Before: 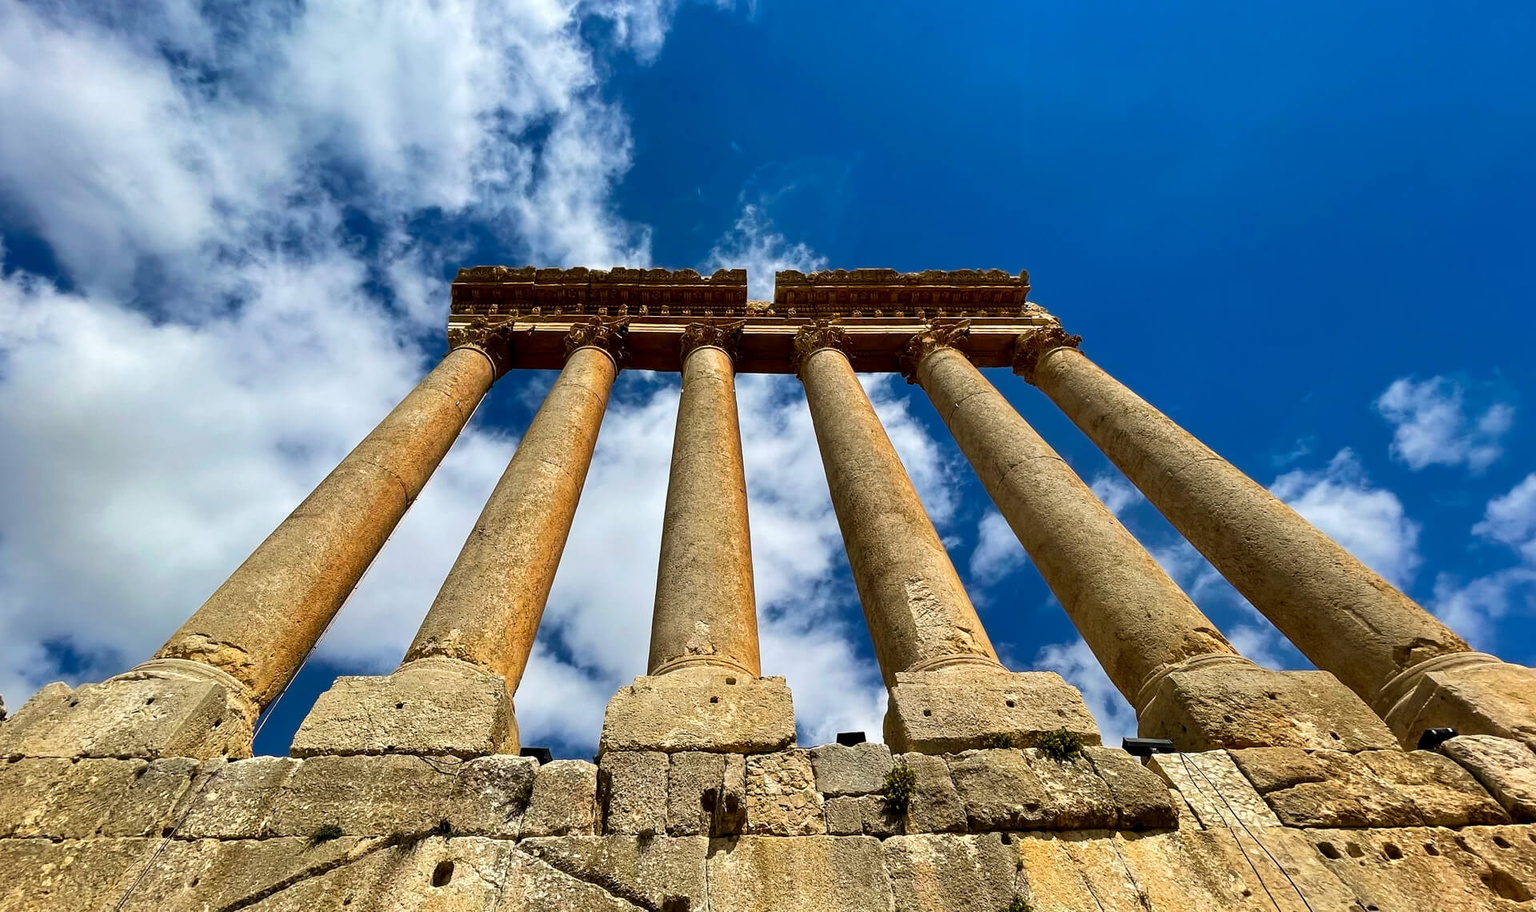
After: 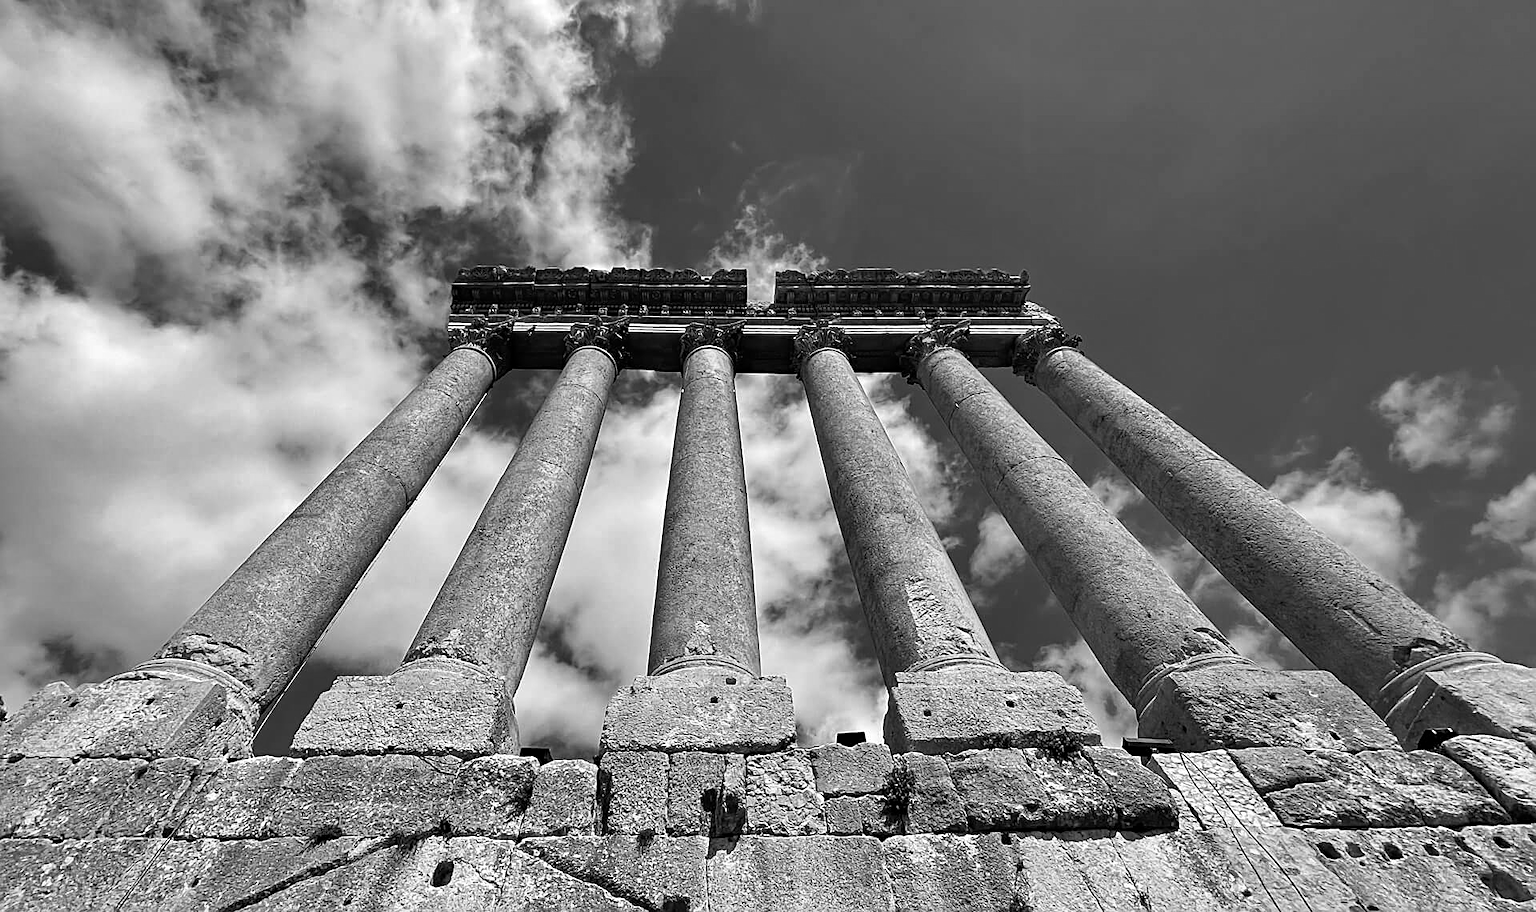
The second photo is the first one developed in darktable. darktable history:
monochrome: on, module defaults
sharpen: on, module defaults
haze removal: compatibility mode true, adaptive false
shadows and highlights: shadows 12, white point adjustment 1.2, soften with gaussian
